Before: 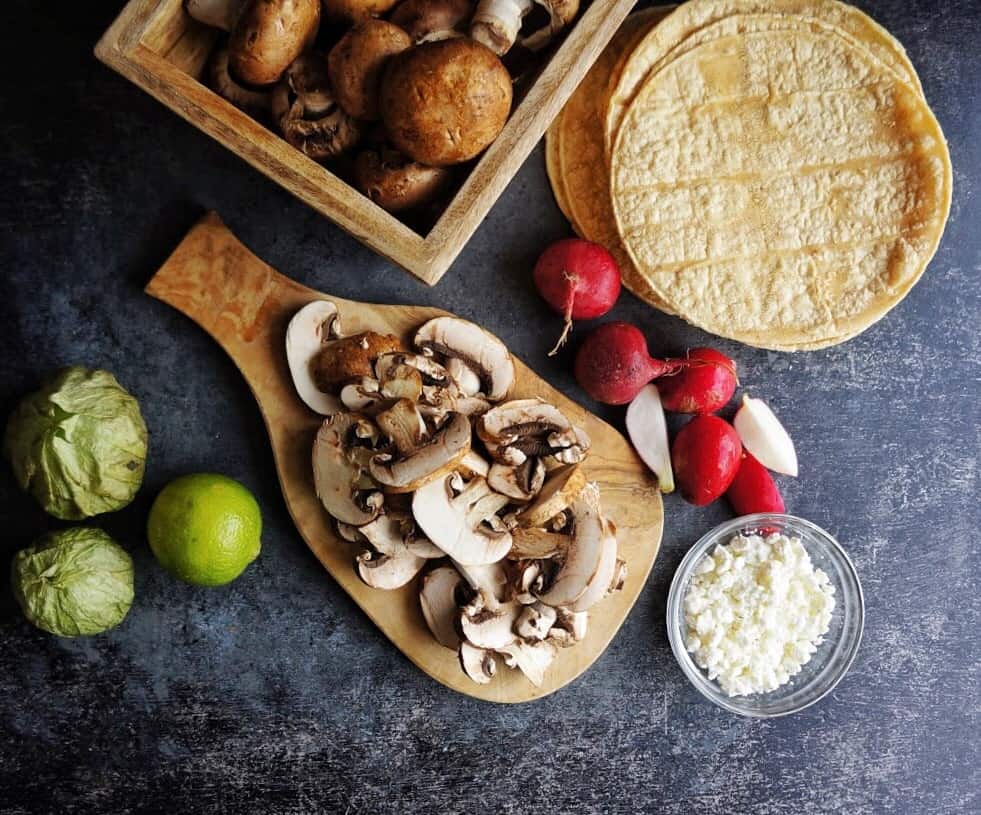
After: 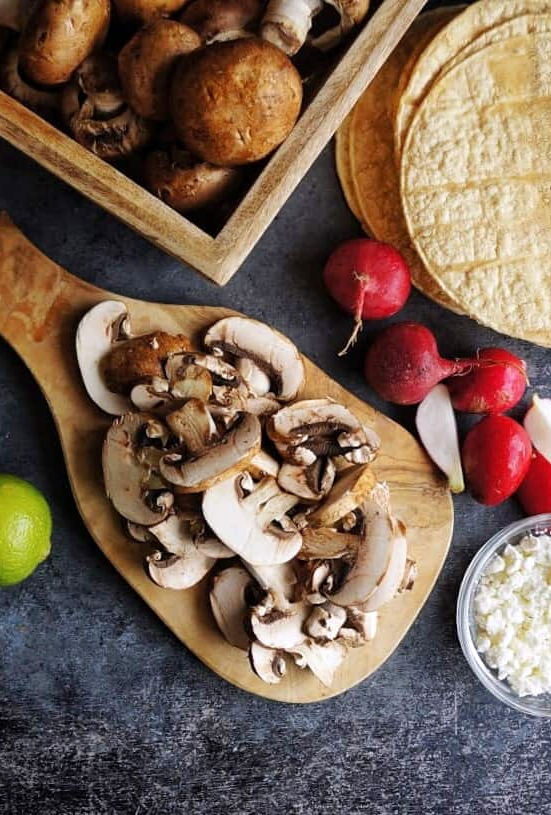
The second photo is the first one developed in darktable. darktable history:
white balance: red 1.004, blue 1.024
crop: left 21.496%, right 22.254%
